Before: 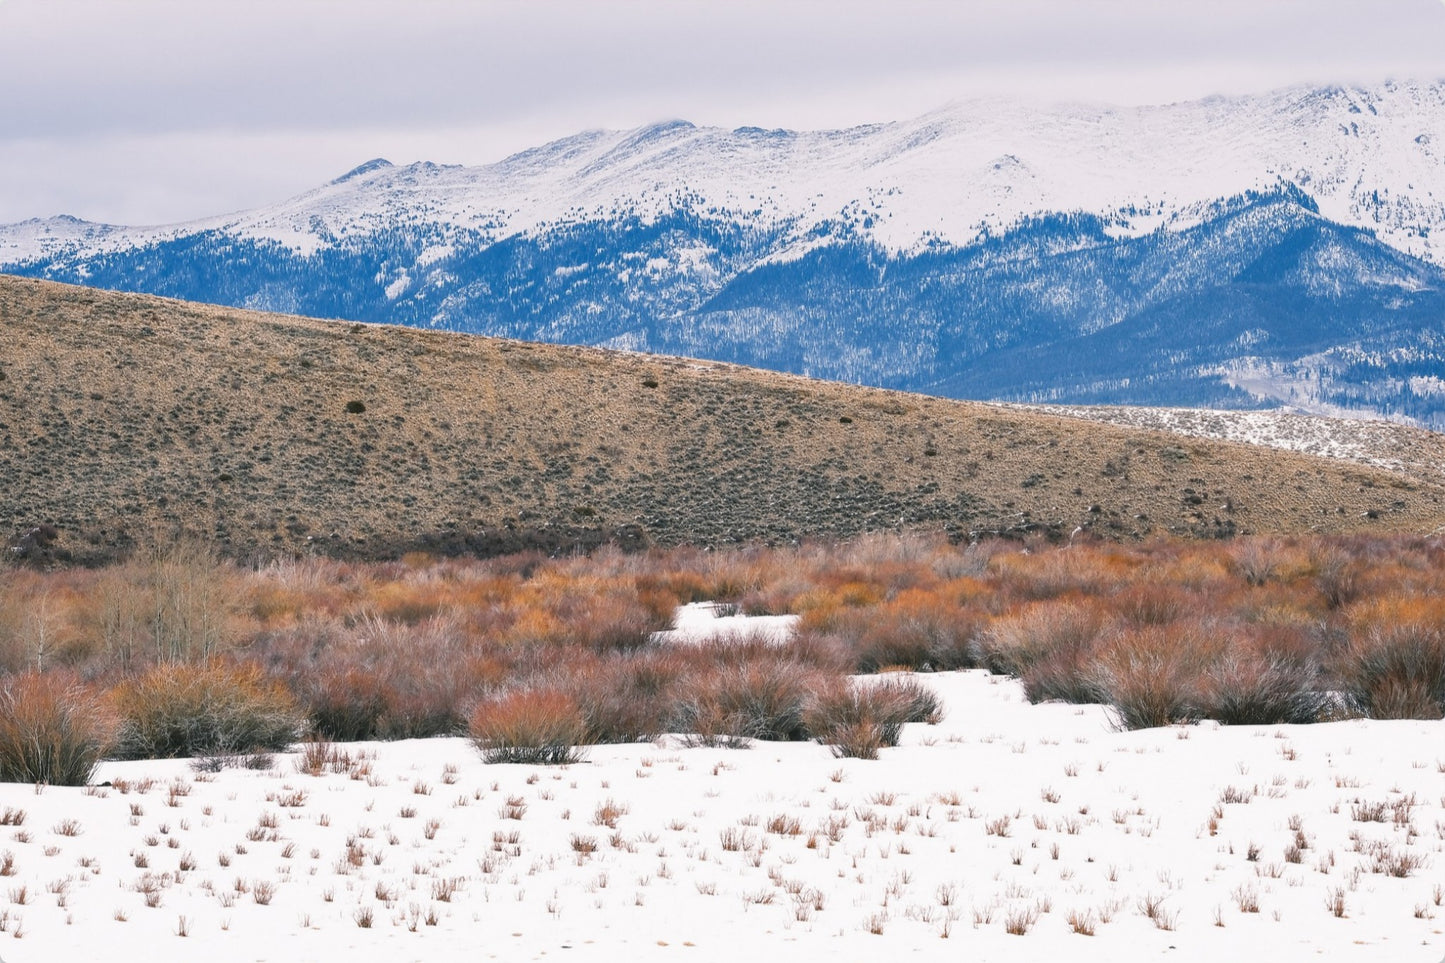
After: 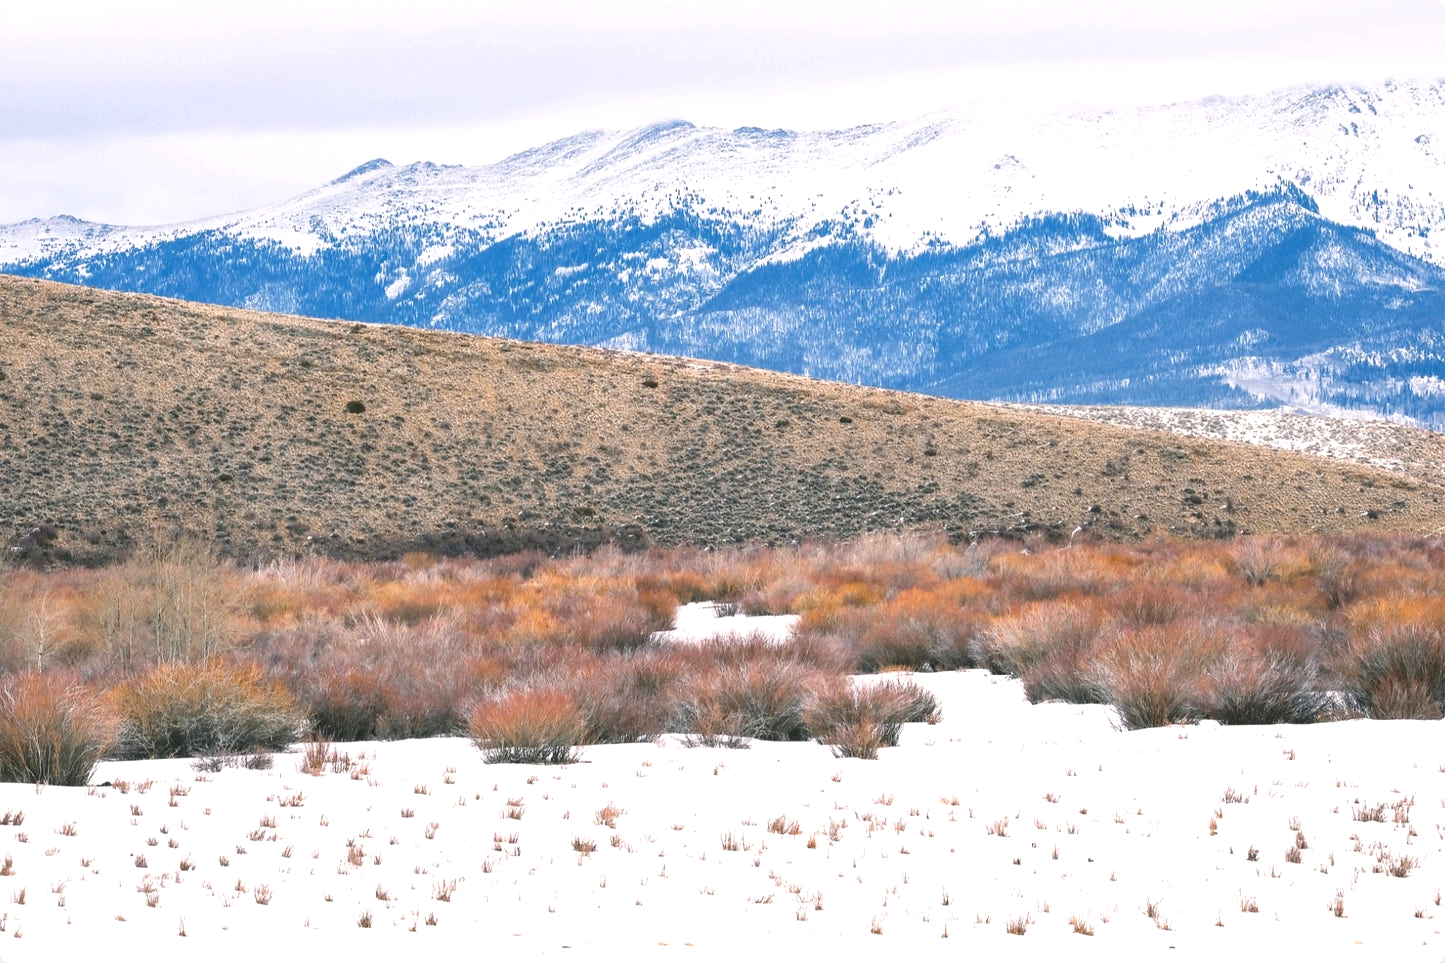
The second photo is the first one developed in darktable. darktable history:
exposure: black level correction -0.002, exposure 0.529 EV, compensate highlight preservation false
